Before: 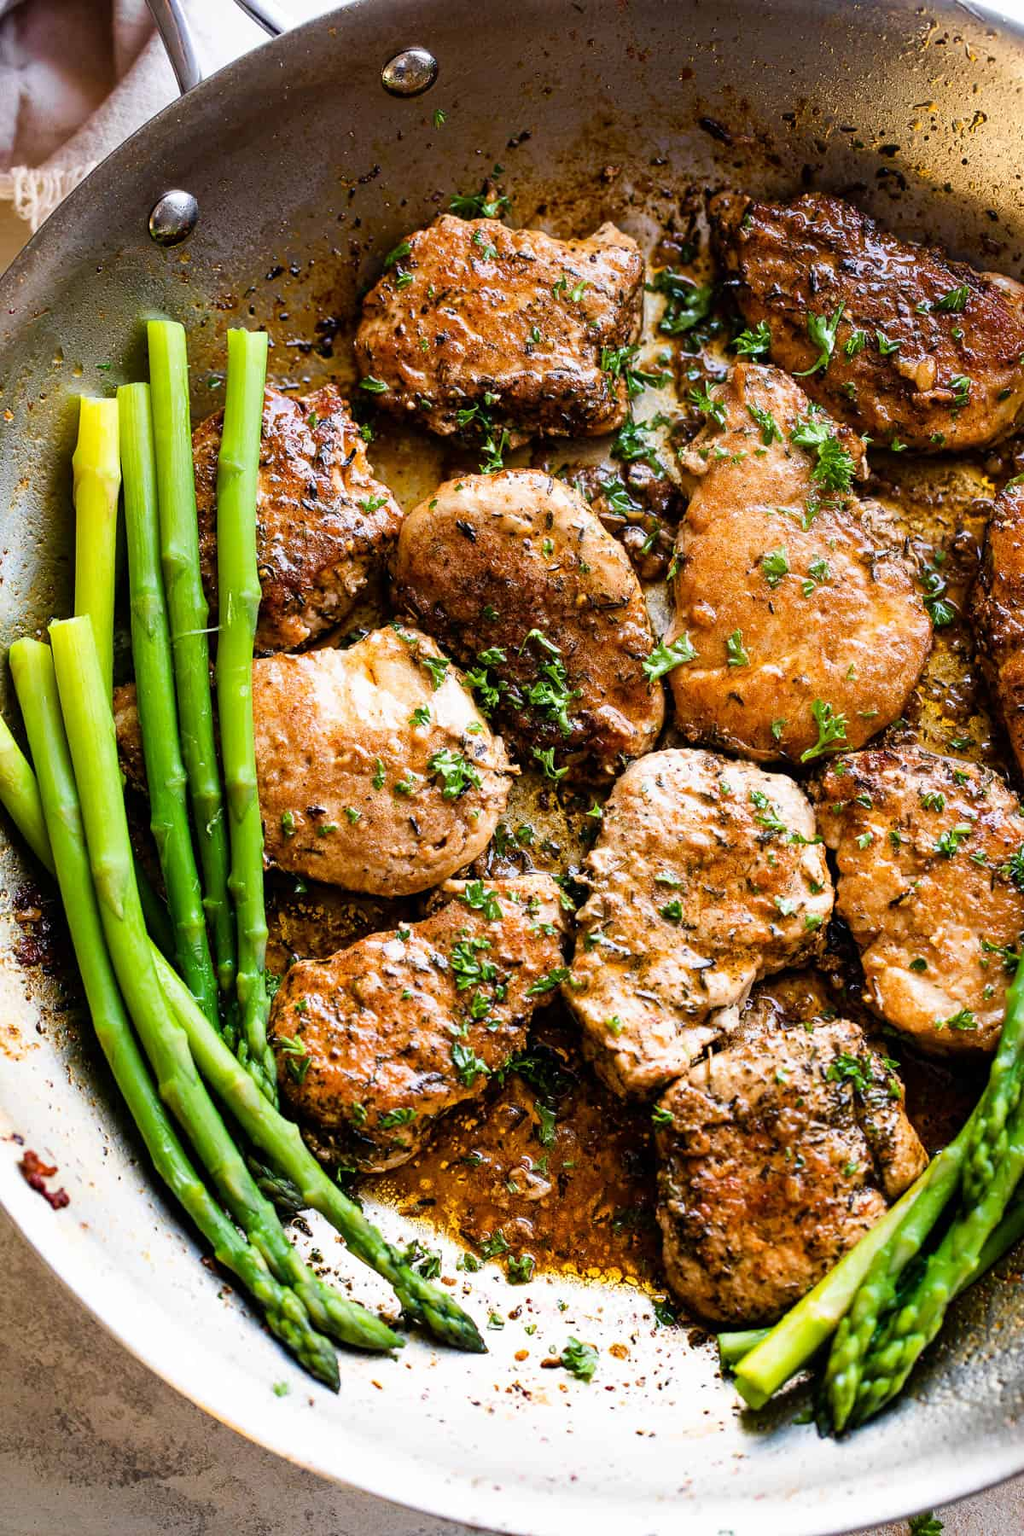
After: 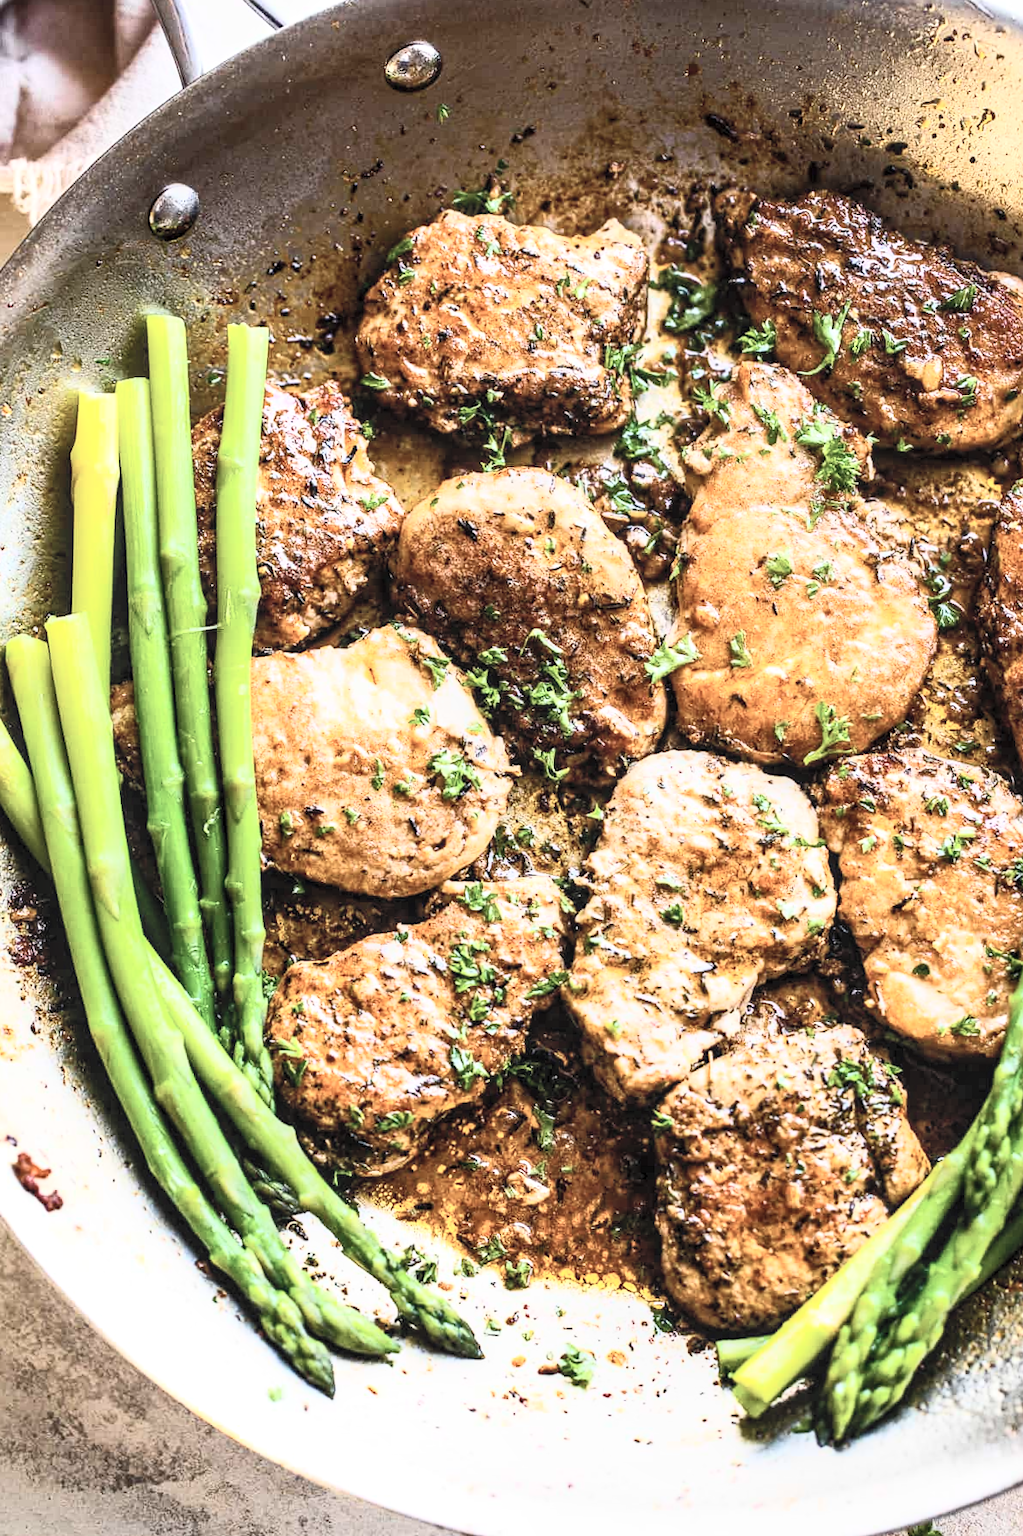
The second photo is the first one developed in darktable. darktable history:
crop and rotate: angle -0.338°
local contrast: on, module defaults
contrast brightness saturation: contrast 0.443, brightness 0.549, saturation -0.198
